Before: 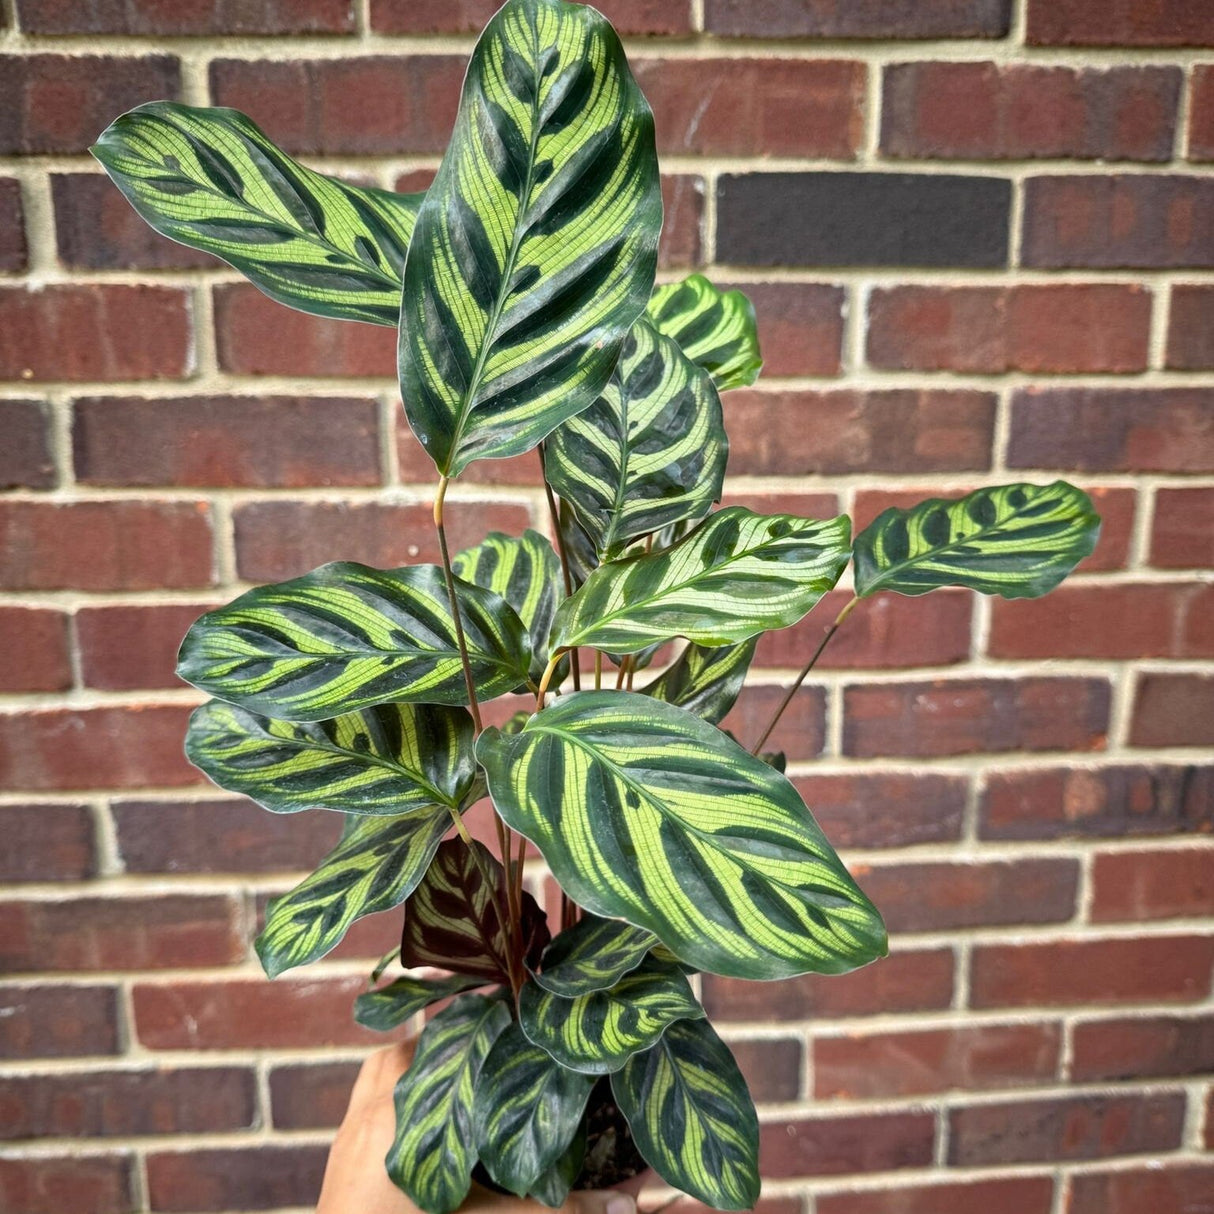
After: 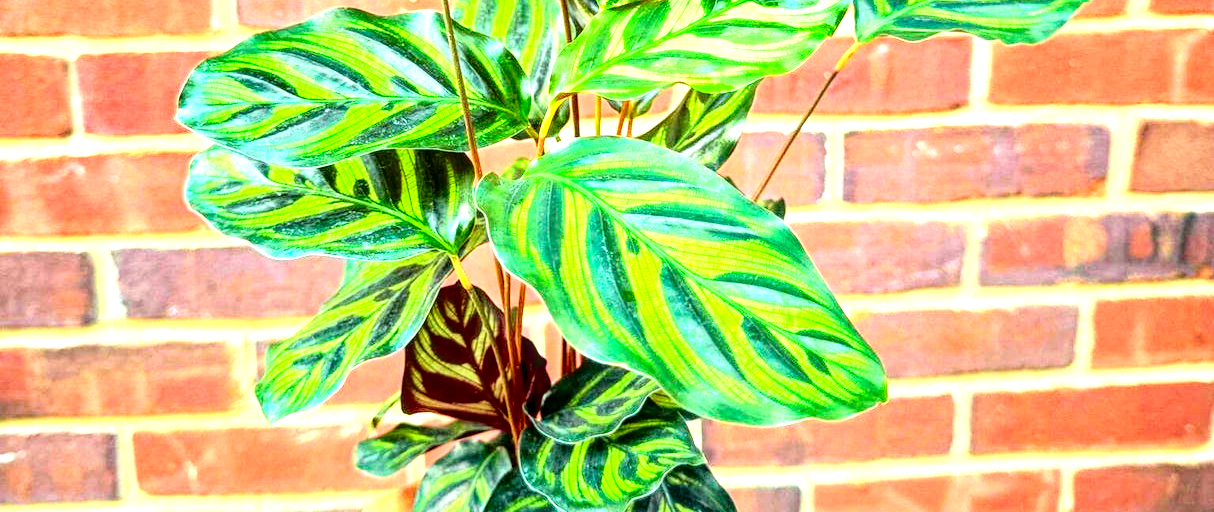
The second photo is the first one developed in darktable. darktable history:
crop: top 45.67%, bottom 12.14%
levels: levels [0, 0.476, 0.951]
exposure: black level correction 0, exposure 1.632 EV, compensate exposure bias true, compensate highlight preservation false
color correction: highlights a* -7.51, highlights b* 1.59, shadows a* -3.52, saturation 1.38
tone curve: curves: ch0 [(0, 0.014) (0.17, 0.099) (0.392, 0.438) (0.725, 0.828) (0.872, 0.918) (1, 0.981)]; ch1 [(0, 0) (0.402, 0.36) (0.489, 0.491) (0.5, 0.503) (0.515, 0.52) (0.545, 0.572) (0.615, 0.662) (0.701, 0.725) (1, 1)]; ch2 [(0, 0) (0.42, 0.458) (0.485, 0.499) (0.503, 0.503) (0.531, 0.542) (0.561, 0.594) (0.644, 0.694) (0.717, 0.753) (1, 0.991)], color space Lab, independent channels, preserve colors none
local contrast: detail 150%
